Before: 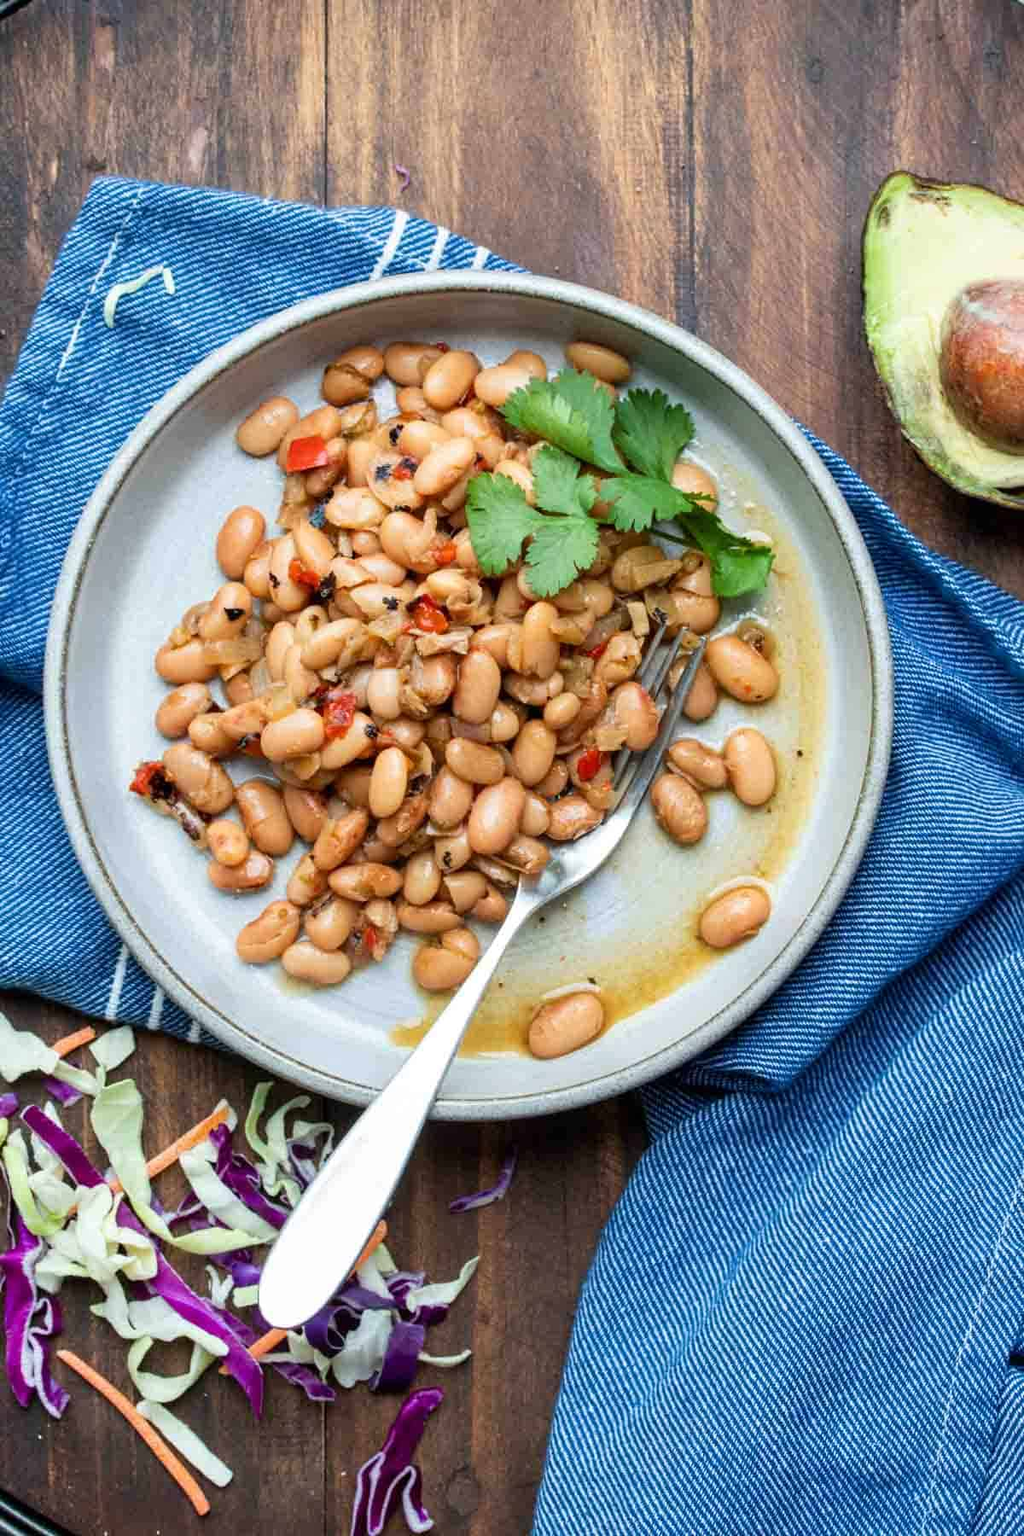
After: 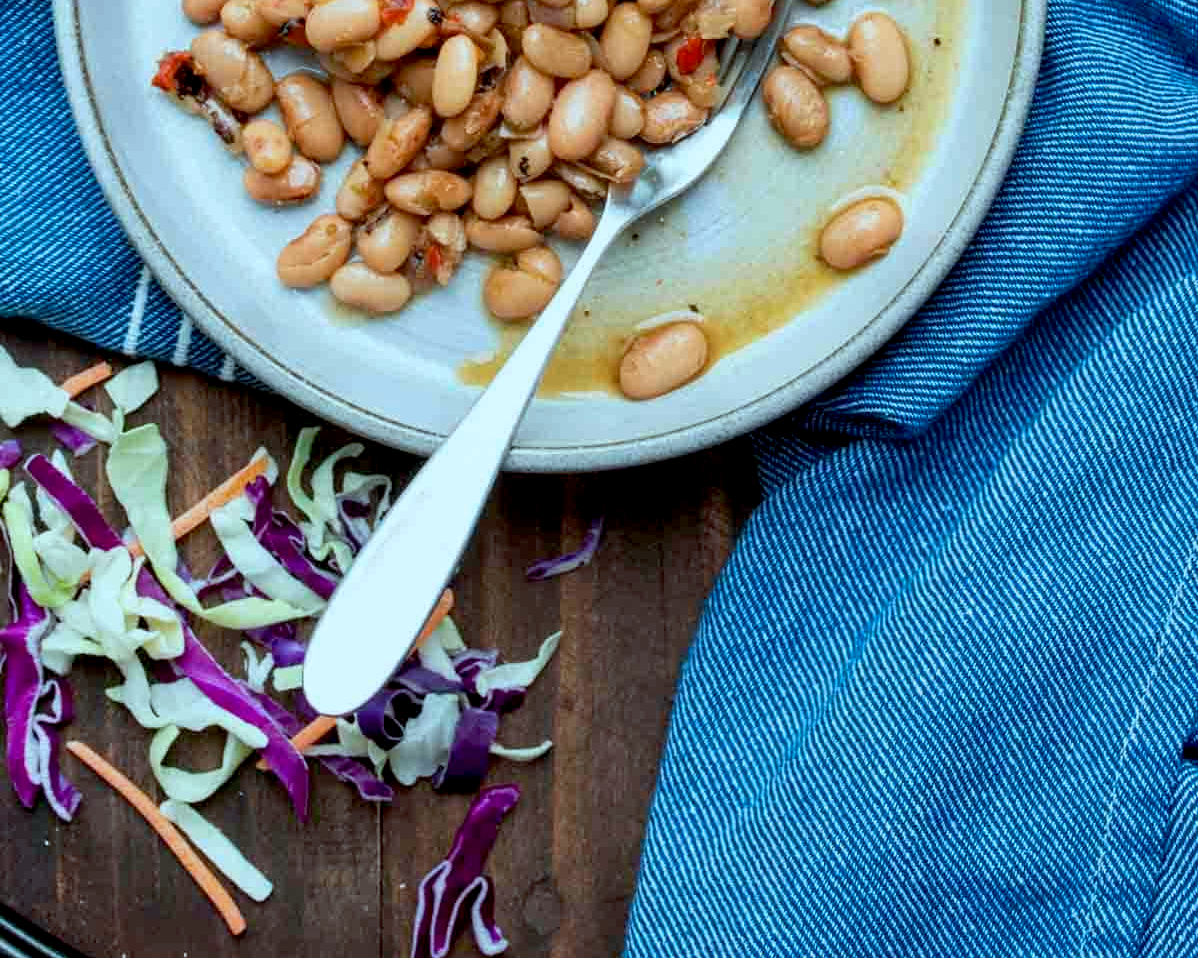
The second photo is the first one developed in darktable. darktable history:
crop and rotate: top 46.766%, right 0.087%
exposure: black level correction 0.009, exposure -0.162 EV, compensate highlight preservation false
color correction: highlights a* -9.9, highlights b* -10.14
